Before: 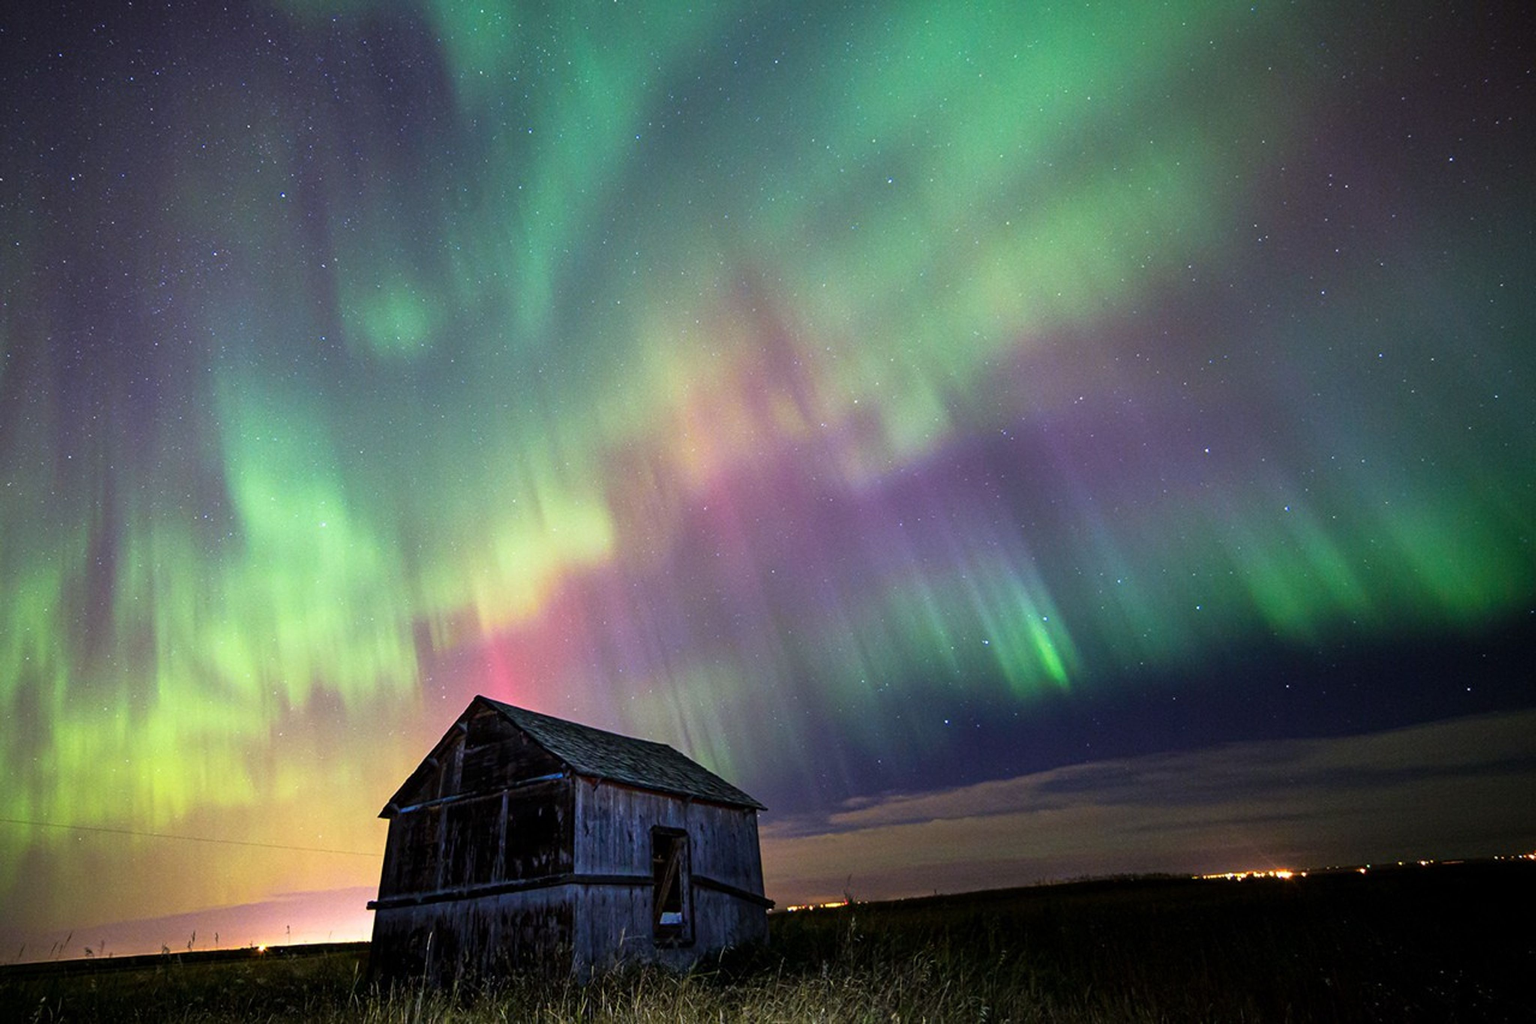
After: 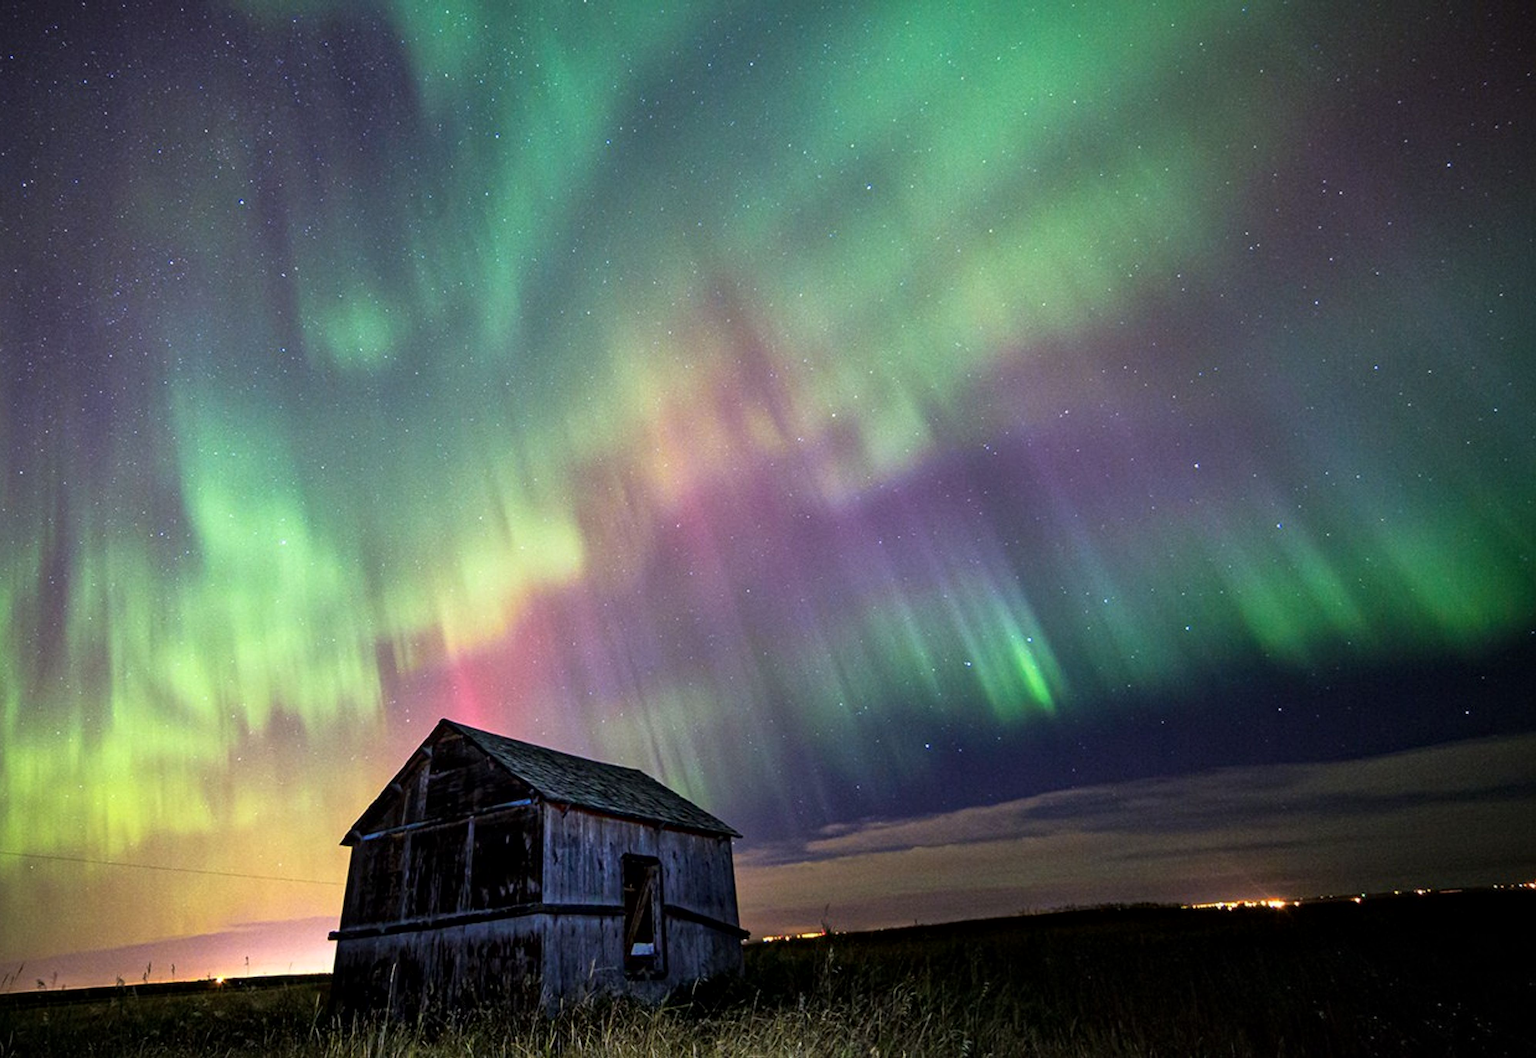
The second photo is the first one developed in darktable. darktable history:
white balance: emerald 1
crop and rotate: left 3.238%
exposure: compensate highlight preservation false
local contrast: mode bilateral grid, contrast 20, coarseness 50, detail 132%, midtone range 0.2
